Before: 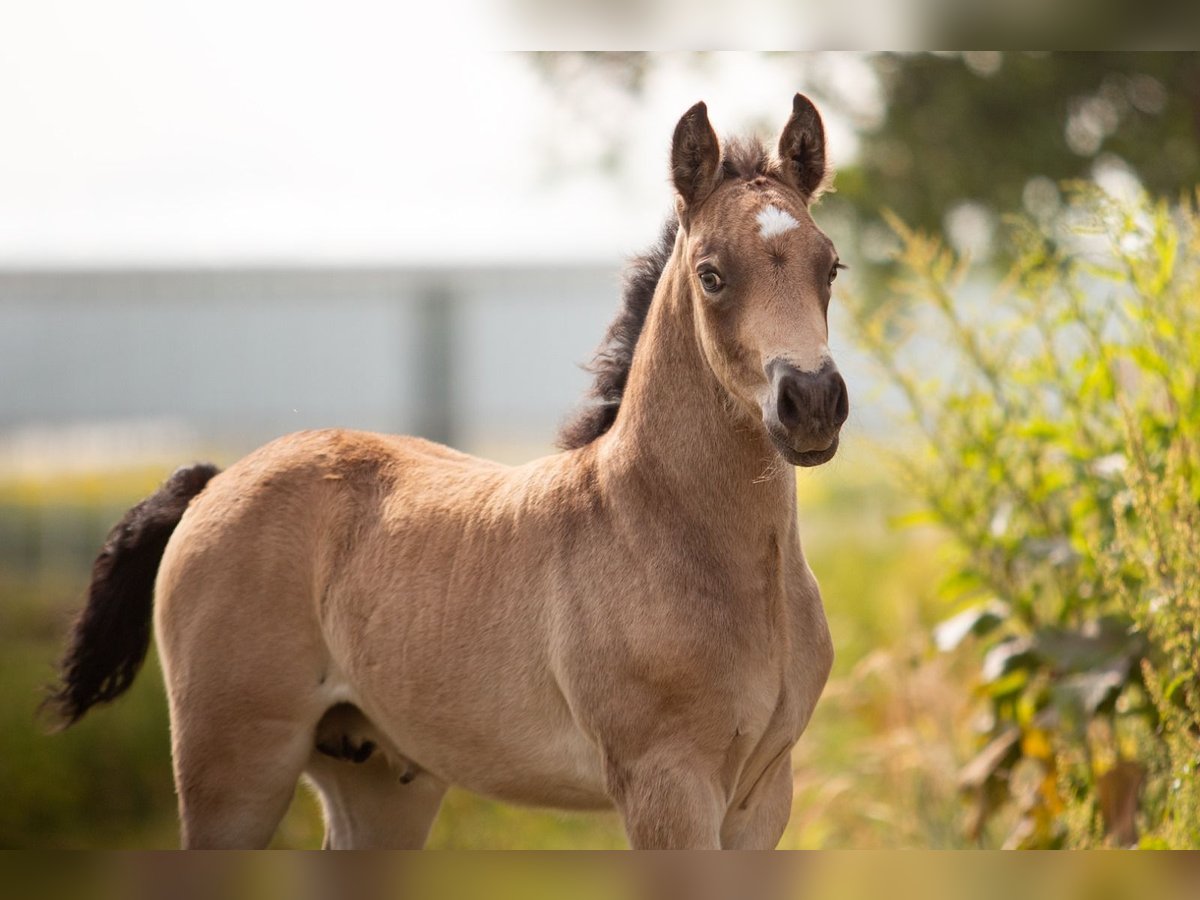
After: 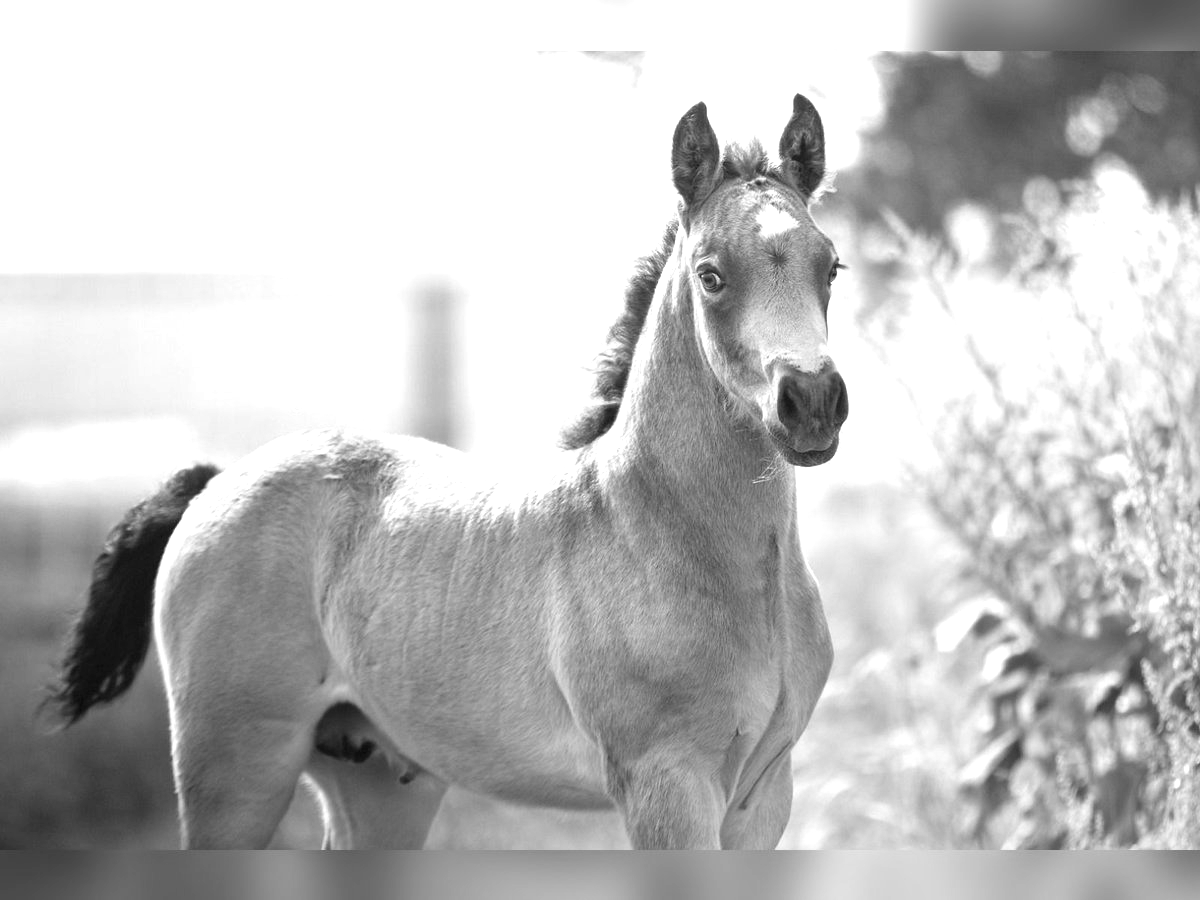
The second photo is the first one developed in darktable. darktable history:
monochrome: size 1
exposure: black level correction 0, exposure 1.1 EV, compensate exposure bias true, compensate highlight preservation false
